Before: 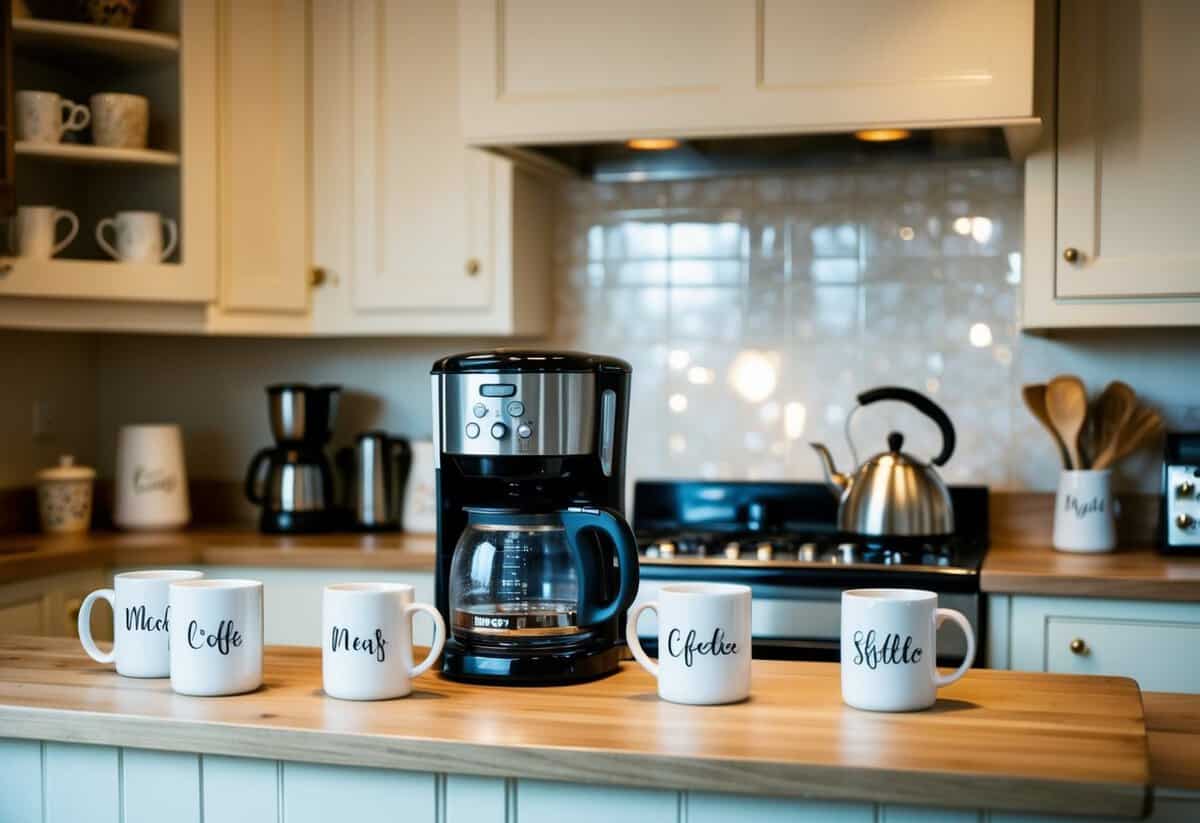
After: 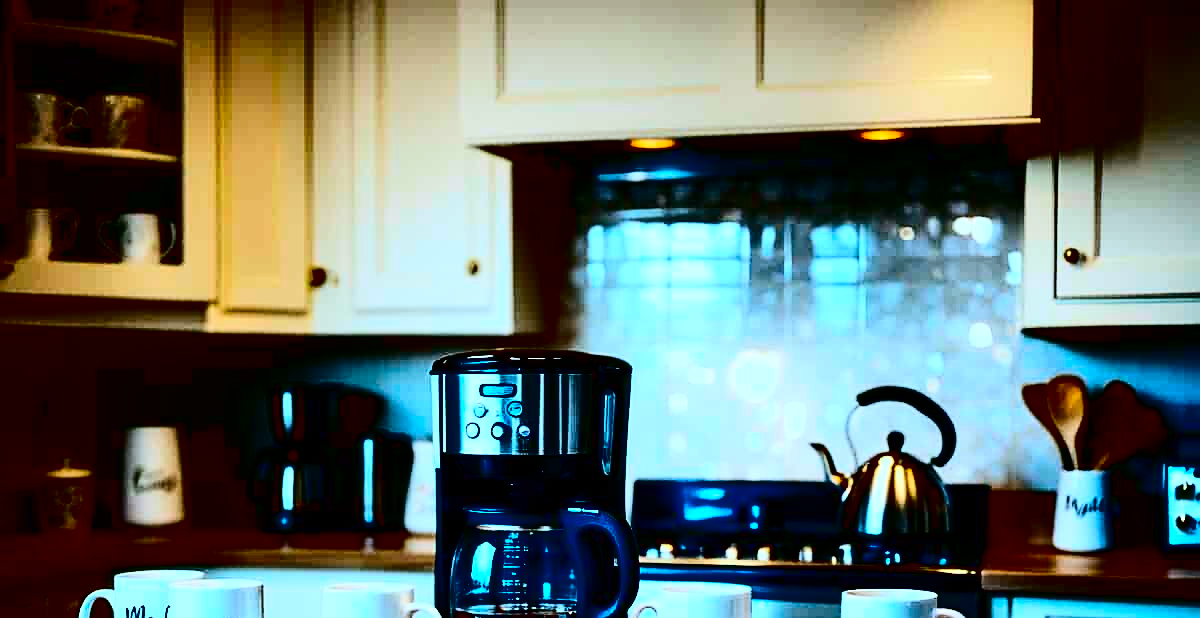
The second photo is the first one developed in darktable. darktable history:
contrast brightness saturation: contrast 0.757, brightness -0.99, saturation 0.986
crop: bottom 24.825%
color calibration: gray › normalize channels true, illuminant F (fluorescent), F source F9 (Cool White Deluxe 4150 K) – high CRI, x 0.374, y 0.373, temperature 4156.9 K, gamut compression 0.005
sharpen: on, module defaults
